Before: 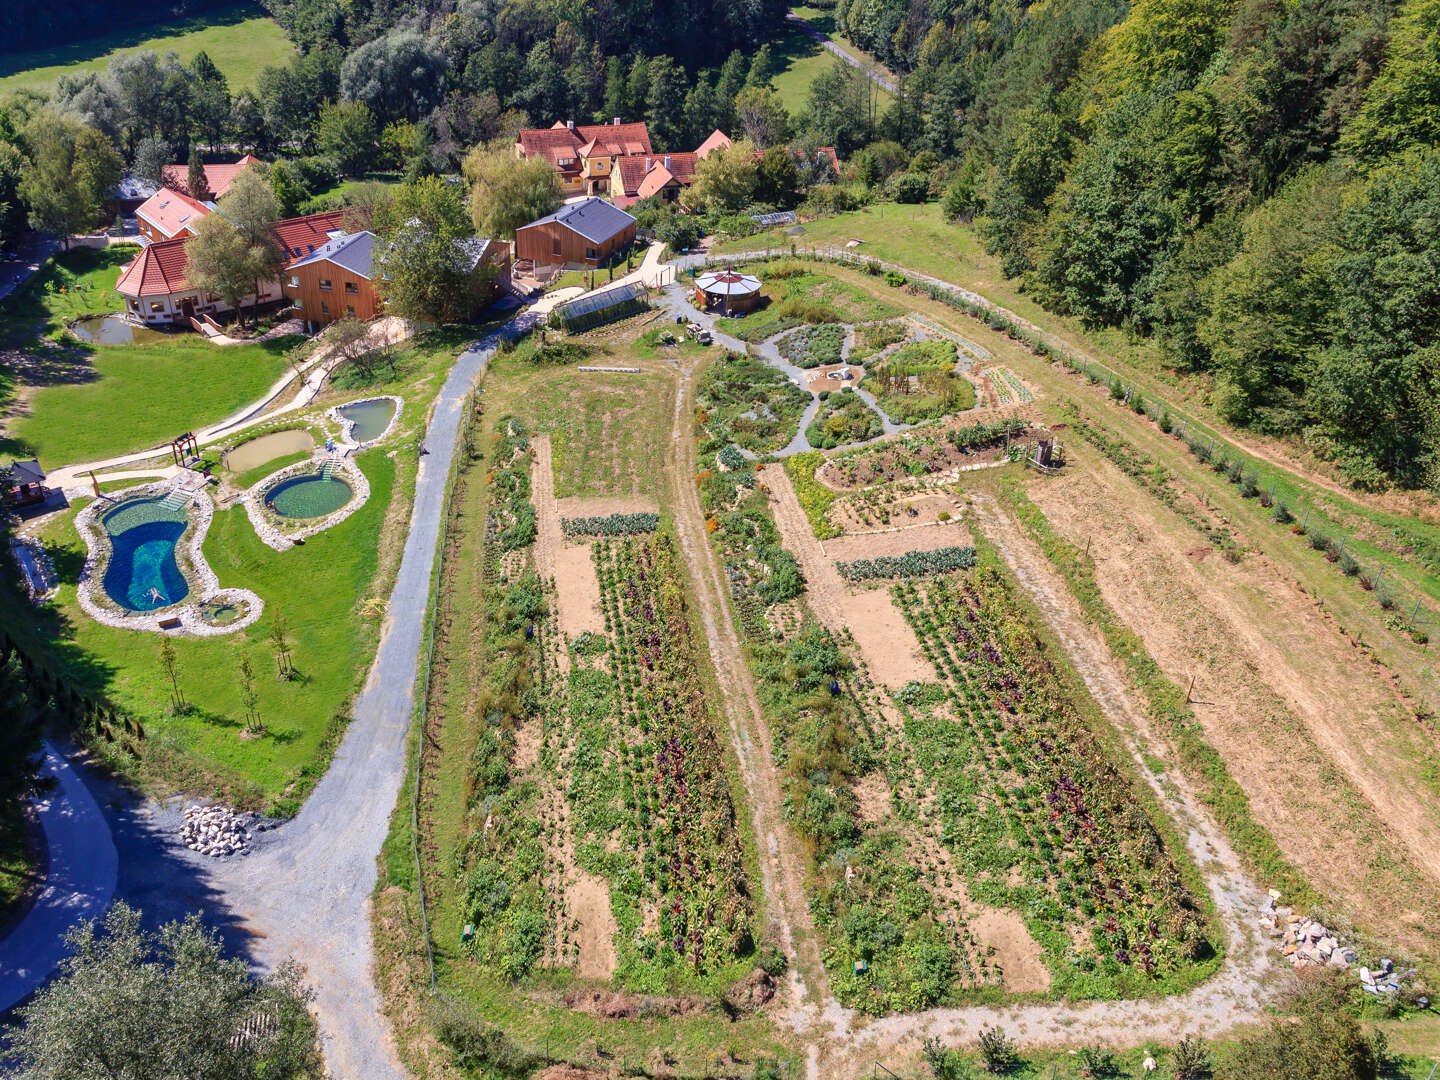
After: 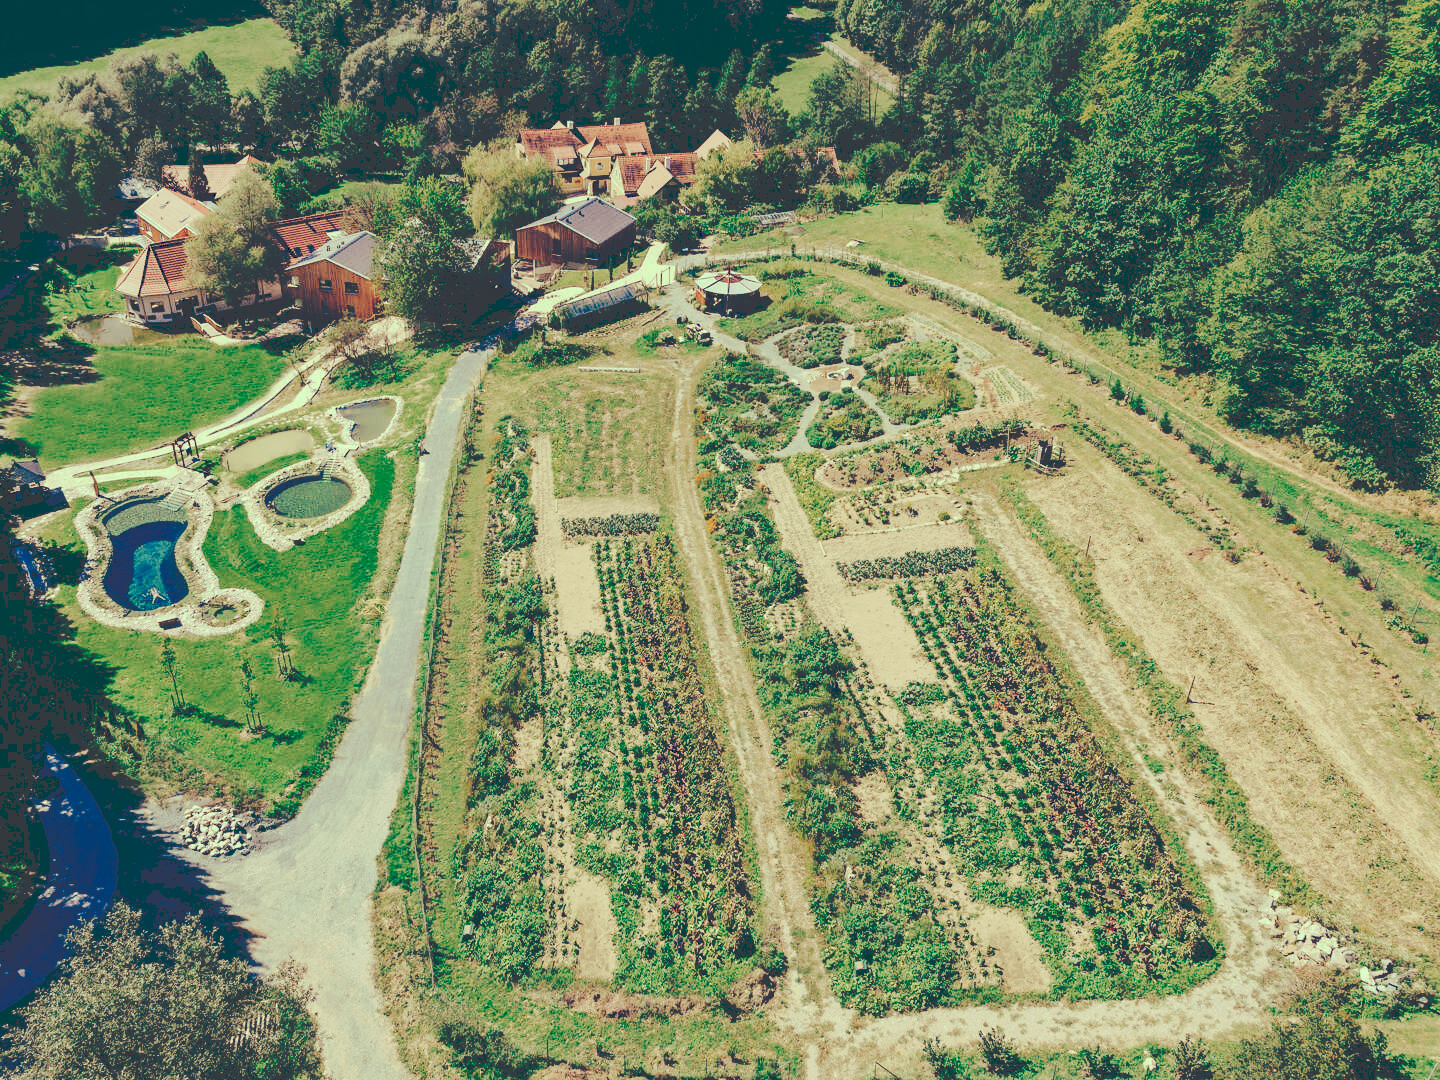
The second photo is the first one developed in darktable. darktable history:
tone curve: curves: ch0 [(0, 0) (0.003, 0.231) (0.011, 0.231) (0.025, 0.231) (0.044, 0.233) (0.069, 0.23) (0.1, 0.231) (0.136, 0.23) (0.177, 0.233) (0.224, 0.246) (0.277, 0.266) (0.335, 0.317) (0.399, 0.426) (0.468, 0.536) (0.543, 0.634) (0.623, 0.71) (0.709, 0.768) (0.801, 0.835) (0.898, 0.88) (1, 1)], preserve colors none
color look up table: target L [92.41, 87.85, 83.94, 76.97, 74.08, 61.99, 60.28, 64.88, 56.4, 50.59, 46.85, 44.35, 25.01, 201.92, 83.7, 80.79, 70.13, 64.95, 62.82, 68.17, 62.43, 45.05, 47.1, 39.81, 32.62, 0.523, 97.38, 90.81, 79.77, 89.12, 67.67, 62.2, 82.84, 69.38, 56.82, 45.47, 41.44, 33.04, 40.67, 17.22, 0.537, 0.538, 0.518, 15.91, 76.37, 75.15, 62.33, 42.49, 17.66], target a [-22.41, -36.52, -23.94, -48.7, -32.77, -41.12, -37.51, -11.91, -21.61, -35.81, -15.87, -25.6, -66.56, 0, -4.351, -6.52, 21.67, 38.61, 8.326, 33.26, 22.66, 4.407, 33.33, 18.36, 46.11, 5.828, -14.7, -2.696, -3.171, -0.833, -0.571, 43.12, 6.842, 2.18, 9.182, -8.988, 2.563, -3.102, 15.95, -45.16, 6.319, 14.58, 7.977, -44.96, -46.42, -39.01, -18.18, -18.41, -47.57], target b [44.8, 53.09, 30.47, 35.17, 34.68, 34.39, 17.52, 29.58, 10.25, 22.51, 23.48, 9.666, -2.65, -0.001, 40.28, 50.63, 42.4, 35.66, 22.89, 28.43, 17.07, 22.7, 28.14, 8.405, 1.123, -44.09, 28.87, 21.76, 4.183, 17.49, 18.56, 14.24, 9.055, -12.41, 3.38, -15.92, -8.452, -1.582, -6.615, -26.86, -45.42, -69.08, -51.67, -17.83, 12.02, -2.91, 6.135, -4.918, -22.59], num patches 49
